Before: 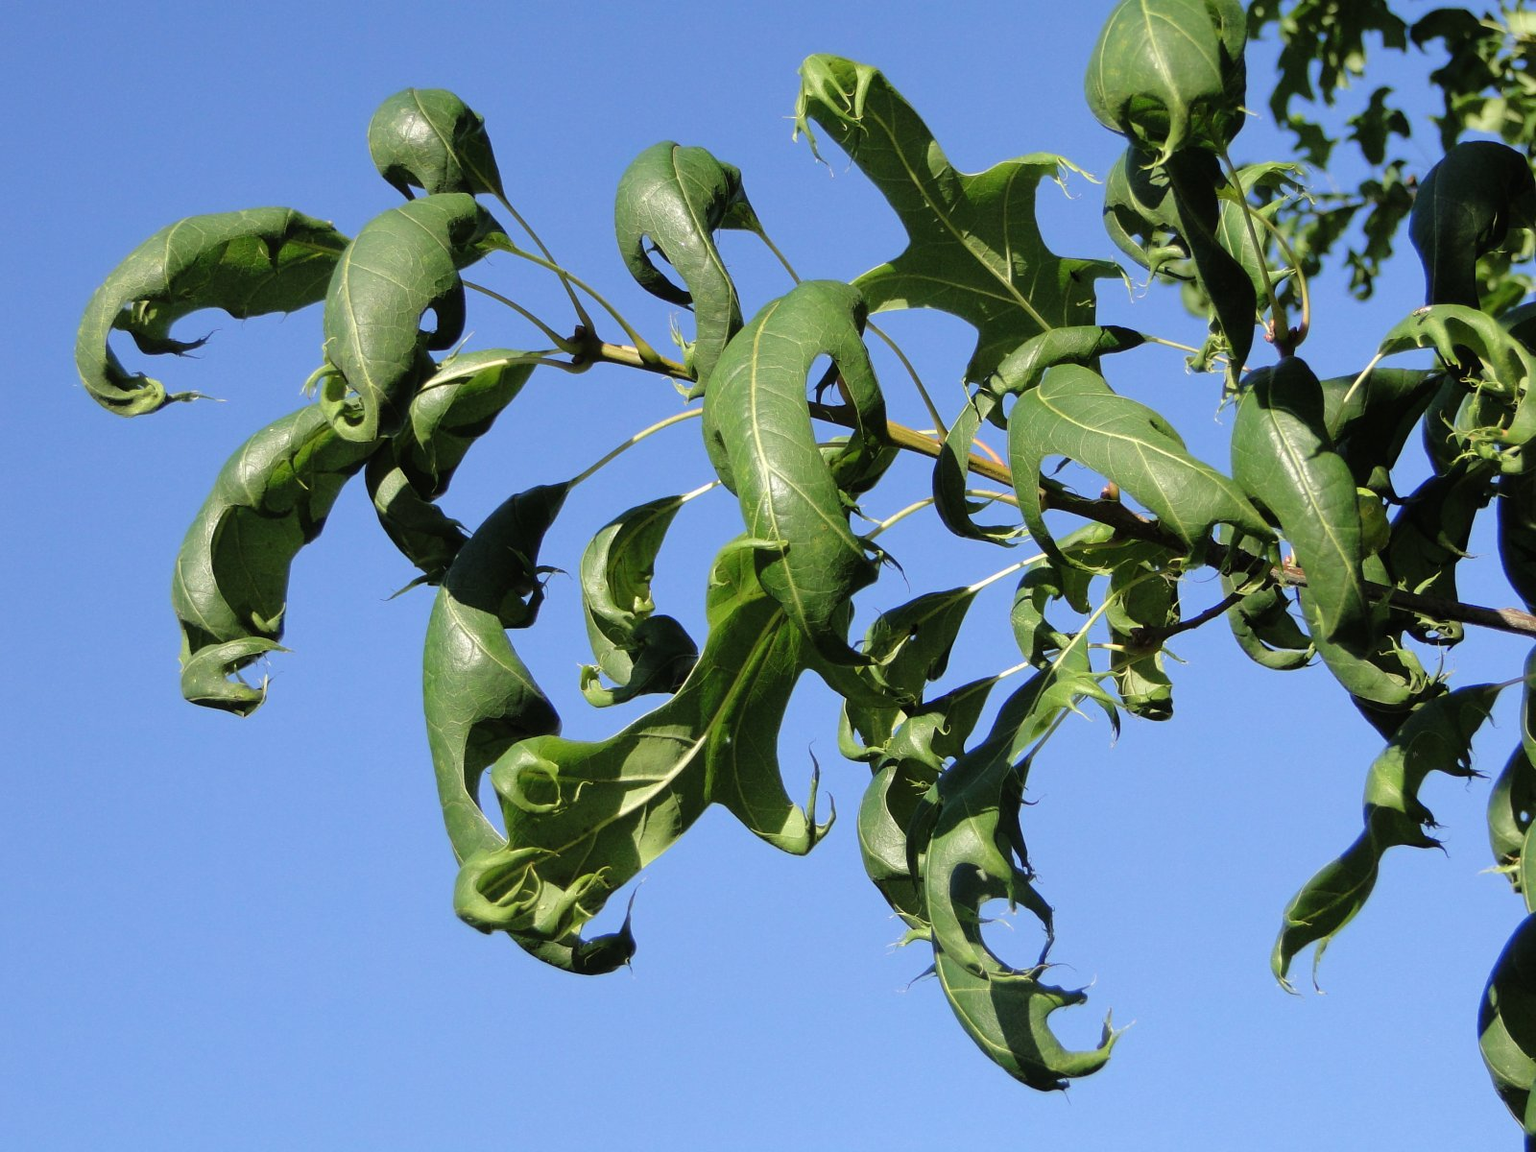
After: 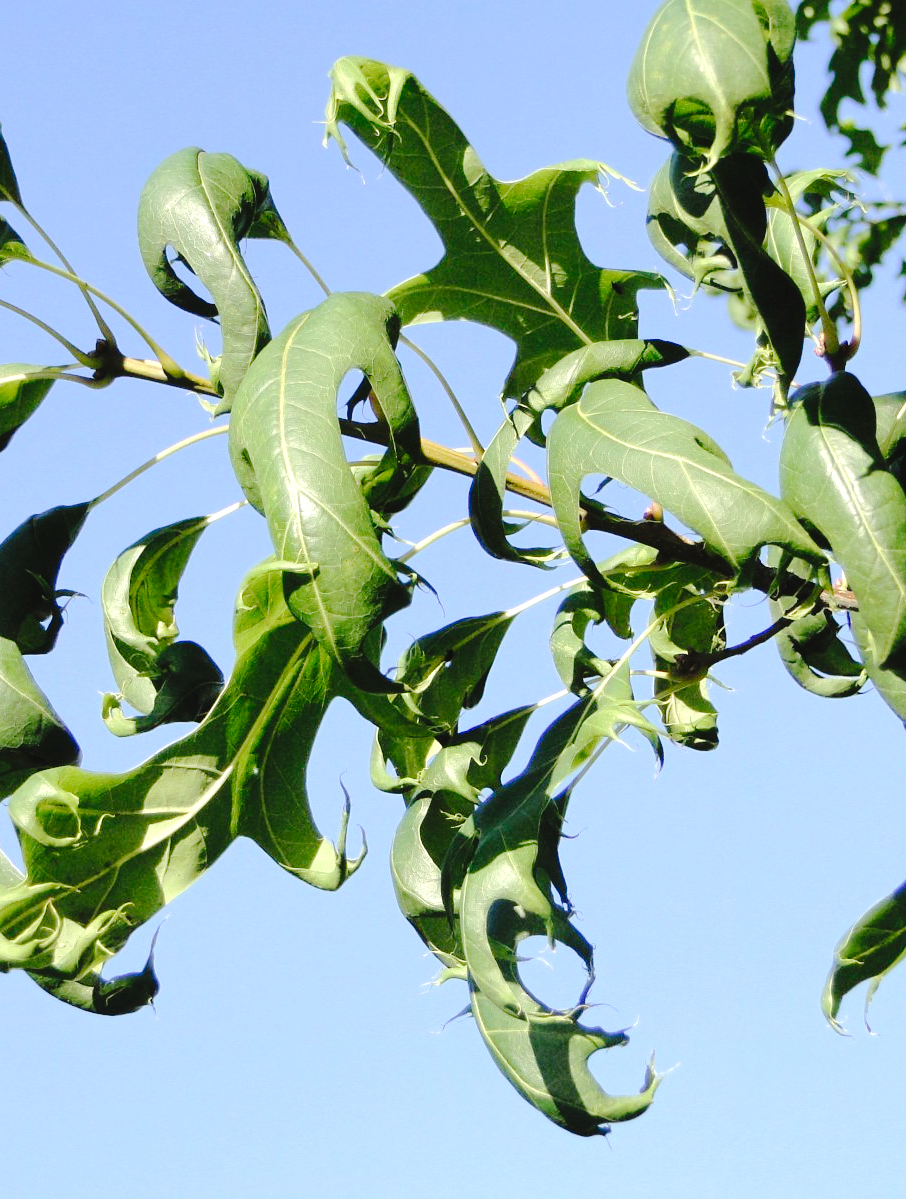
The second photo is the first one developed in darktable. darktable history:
exposure: black level correction -0.005, exposure 0.622 EV, compensate highlight preservation false
vibrance: on, module defaults
tone curve: curves: ch0 [(0, 0) (0.003, 0.013) (0.011, 0.012) (0.025, 0.011) (0.044, 0.016) (0.069, 0.029) (0.1, 0.045) (0.136, 0.074) (0.177, 0.123) (0.224, 0.207) (0.277, 0.313) (0.335, 0.414) (0.399, 0.509) (0.468, 0.599) (0.543, 0.663) (0.623, 0.728) (0.709, 0.79) (0.801, 0.854) (0.898, 0.925) (1, 1)], preserve colors none
crop: left 31.458%, top 0%, right 11.876%
